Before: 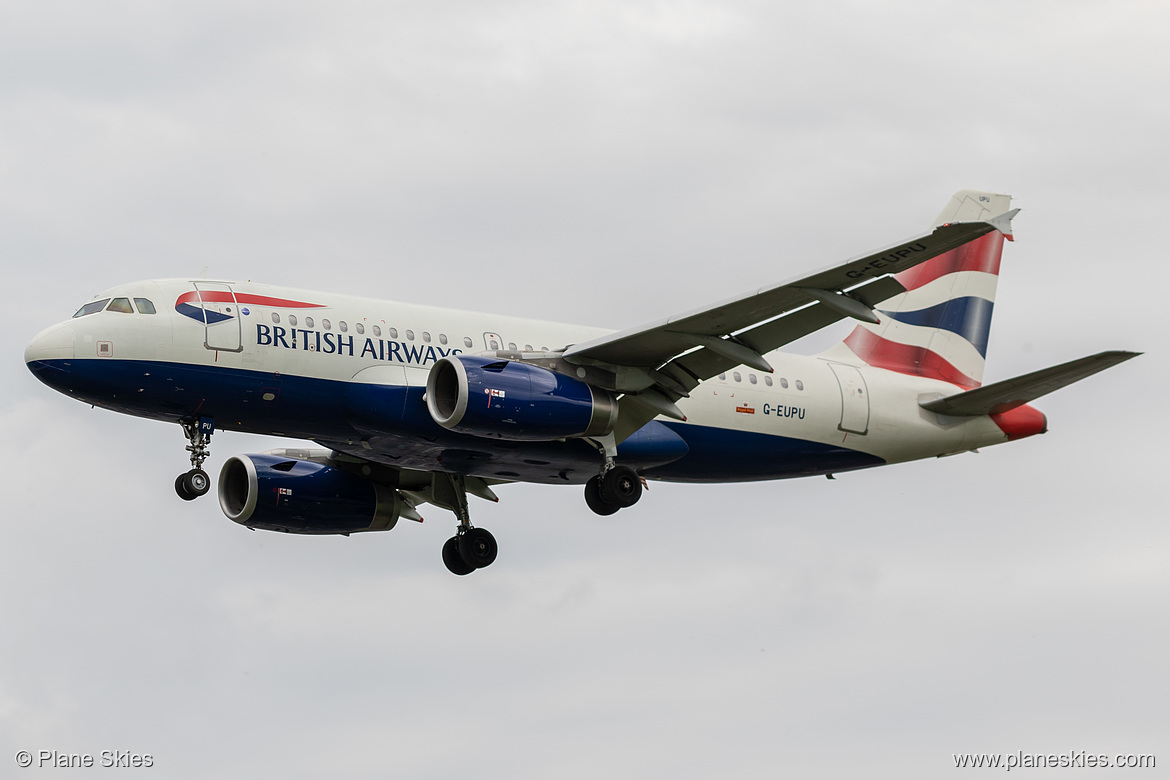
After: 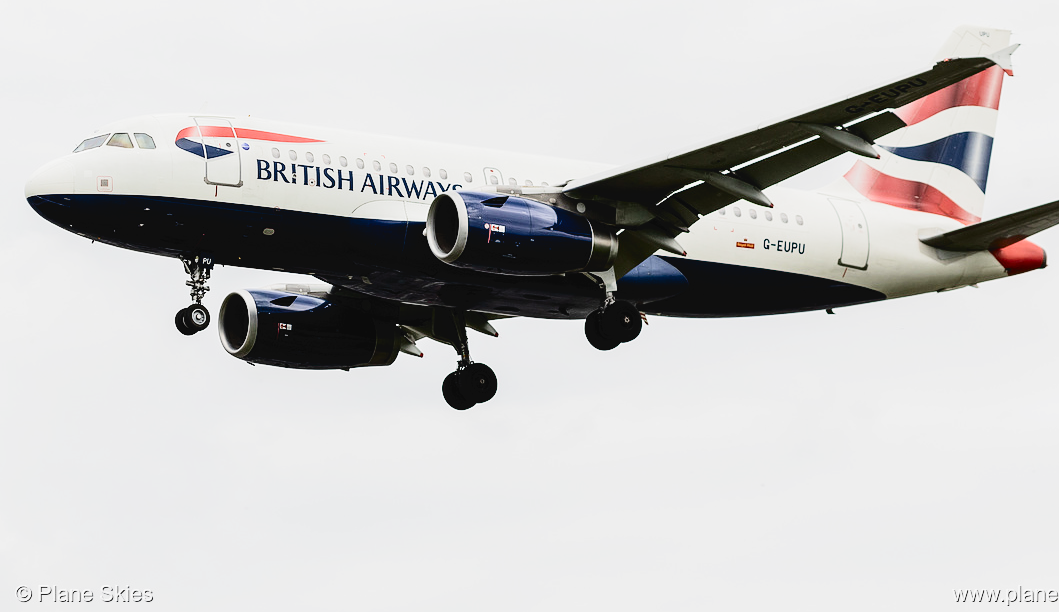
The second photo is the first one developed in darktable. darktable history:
tone curve: curves: ch0 [(0, 0) (0.003, 0.042) (0.011, 0.043) (0.025, 0.047) (0.044, 0.059) (0.069, 0.07) (0.1, 0.085) (0.136, 0.107) (0.177, 0.139) (0.224, 0.185) (0.277, 0.258) (0.335, 0.34) (0.399, 0.434) (0.468, 0.526) (0.543, 0.623) (0.623, 0.709) (0.709, 0.794) (0.801, 0.866) (0.898, 0.919) (1, 1)], color space Lab, independent channels, preserve colors none
crop: top 21.224%, right 9.432%, bottom 0.303%
contrast brightness saturation: contrast 0.153, brightness 0.044
filmic rgb: black relative exposure -7.99 EV, white relative exposure 3.79 EV, hardness 4.34, preserve chrominance no, color science v5 (2021)
tone equalizer: -8 EV -0.749 EV, -7 EV -0.729 EV, -6 EV -0.628 EV, -5 EV -0.42 EV, -3 EV 0.379 EV, -2 EV 0.6 EV, -1 EV 0.674 EV, +0 EV 0.741 EV
